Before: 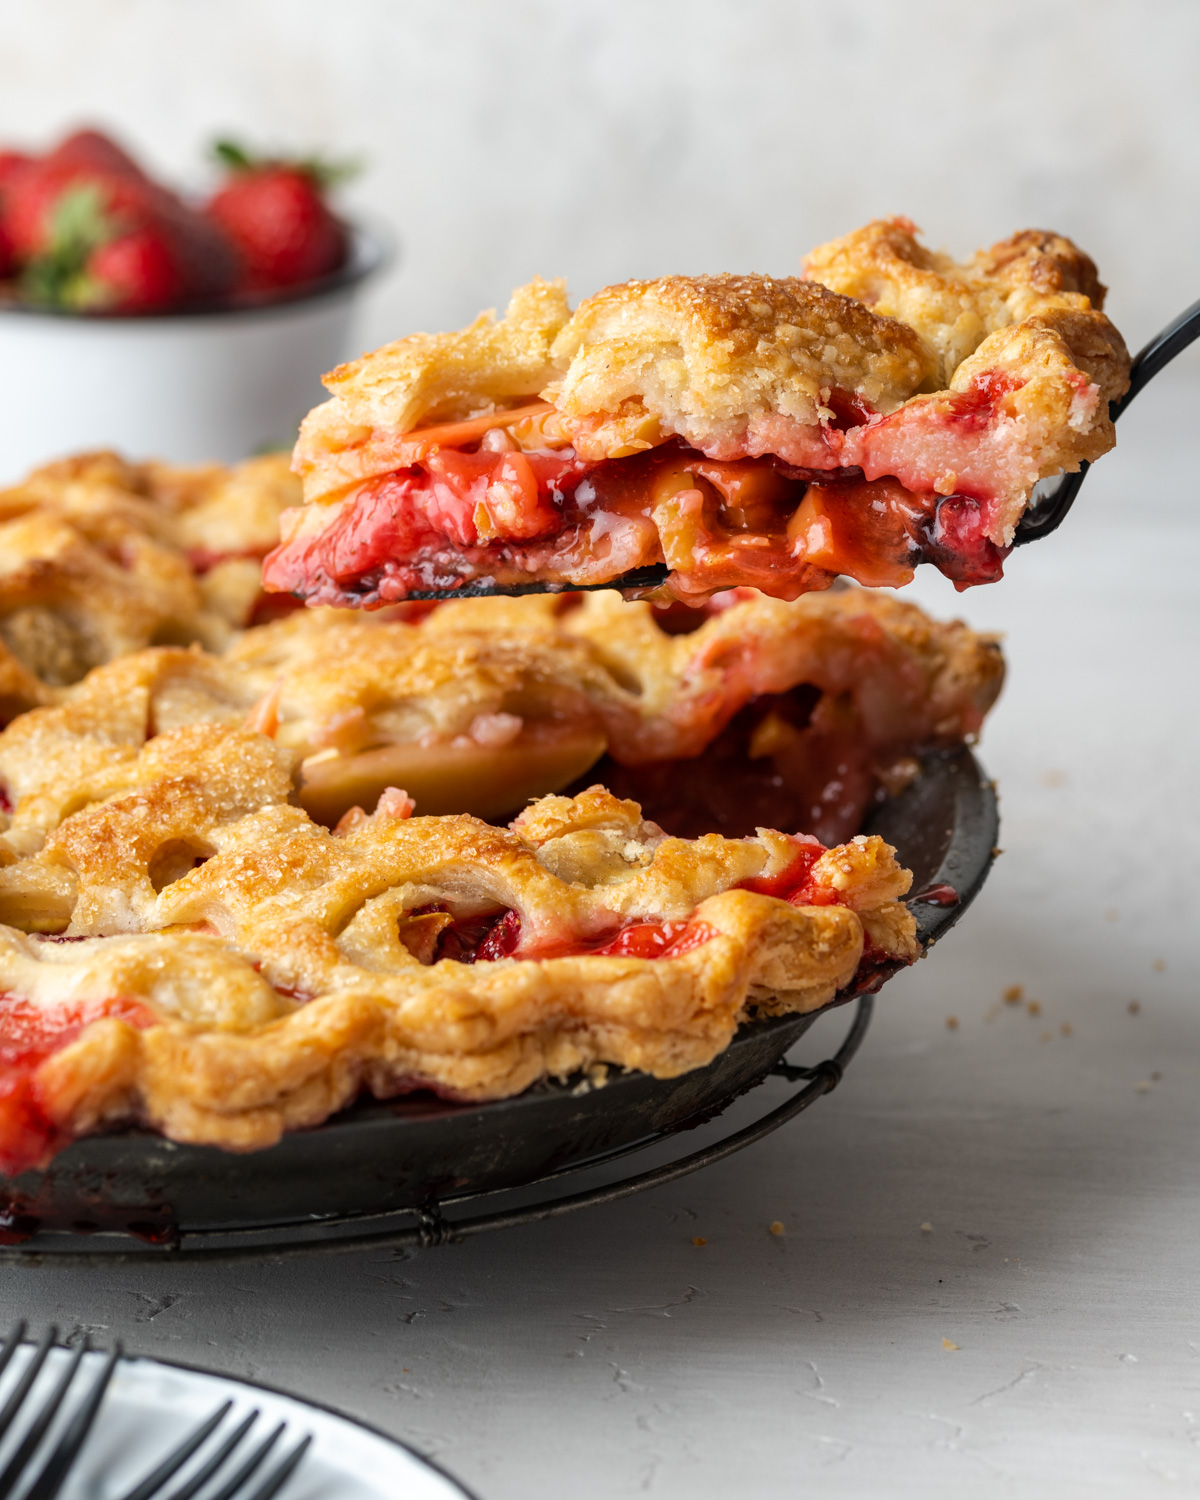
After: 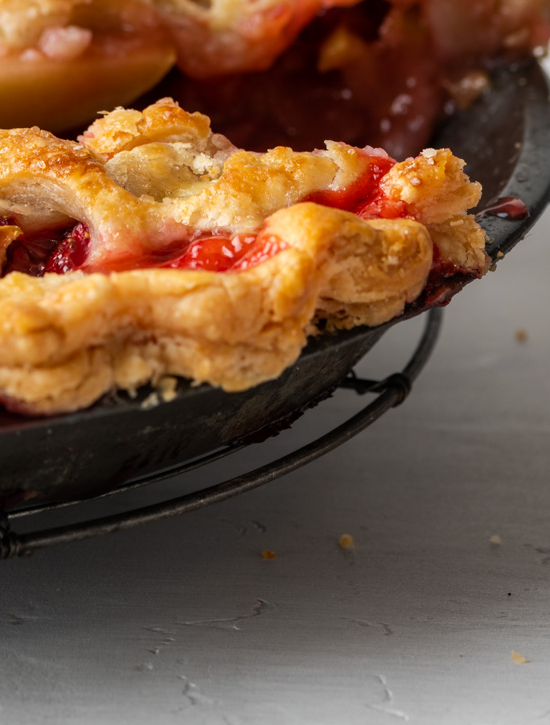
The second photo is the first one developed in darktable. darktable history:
crop: left 35.976%, top 45.819%, right 18.162%, bottom 5.807%
tone equalizer: on, module defaults
